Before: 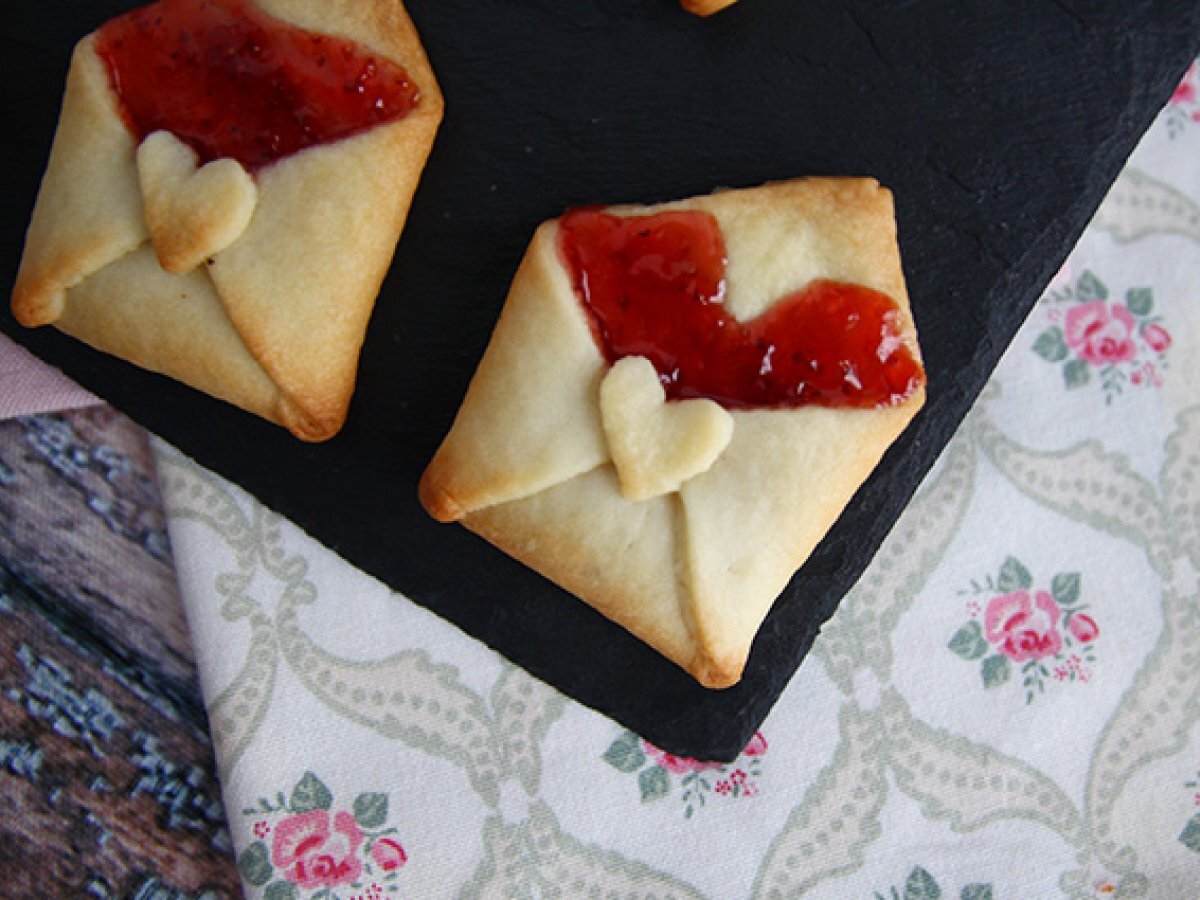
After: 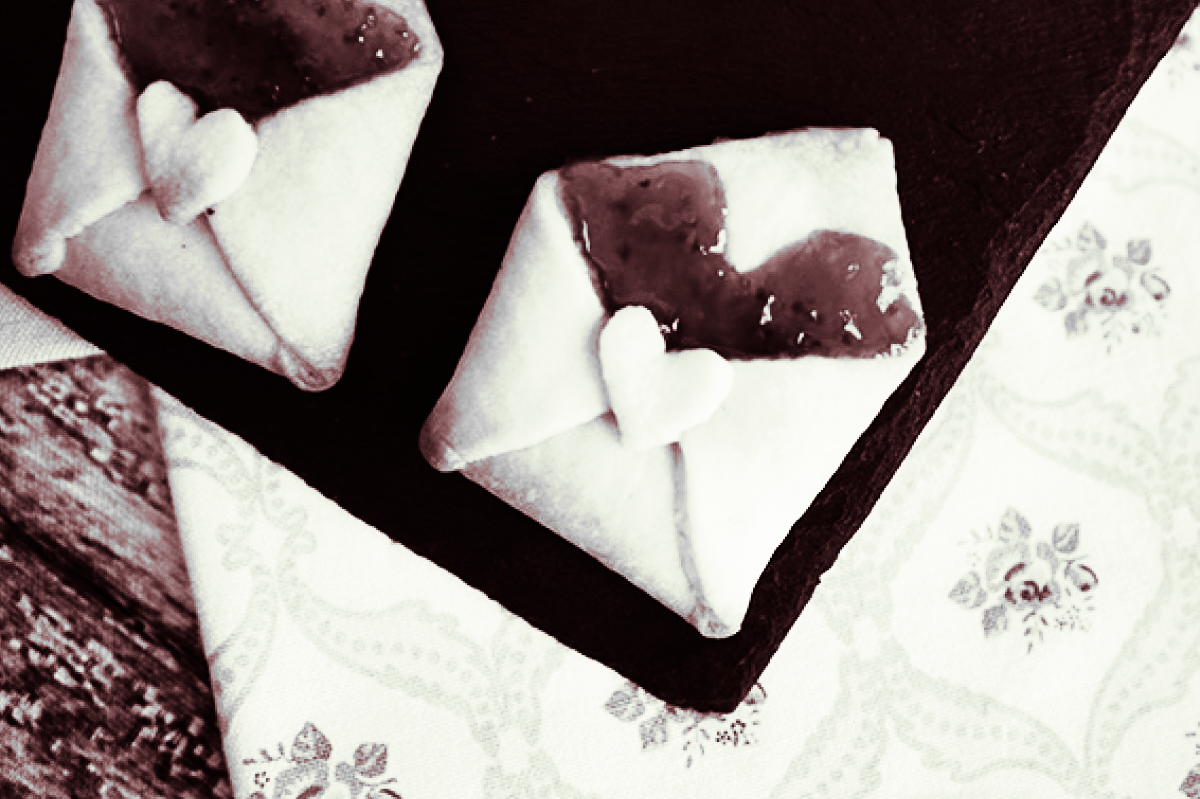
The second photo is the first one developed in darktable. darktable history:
crop and rotate: top 5.609%, bottom 5.609%
split-toning: compress 20%
rgb curve: curves: ch0 [(0, 0) (0.21, 0.15) (0.24, 0.21) (0.5, 0.75) (0.75, 0.96) (0.89, 0.99) (1, 1)]; ch1 [(0, 0.02) (0.21, 0.13) (0.25, 0.2) (0.5, 0.67) (0.75, 0.9) (0.89, 0.97) (1, 1)]; ch2 [(0, 0.02) (0.21, 0.13) (0.25, 0.2) (0.5, 0.67) (0.75, 0.9) (0.89, 0.97) (1, 1)], compensate middle gray true
monochrome: on, module defaults
shadows and highlights: low approximation 0.01, soften with gaussian
